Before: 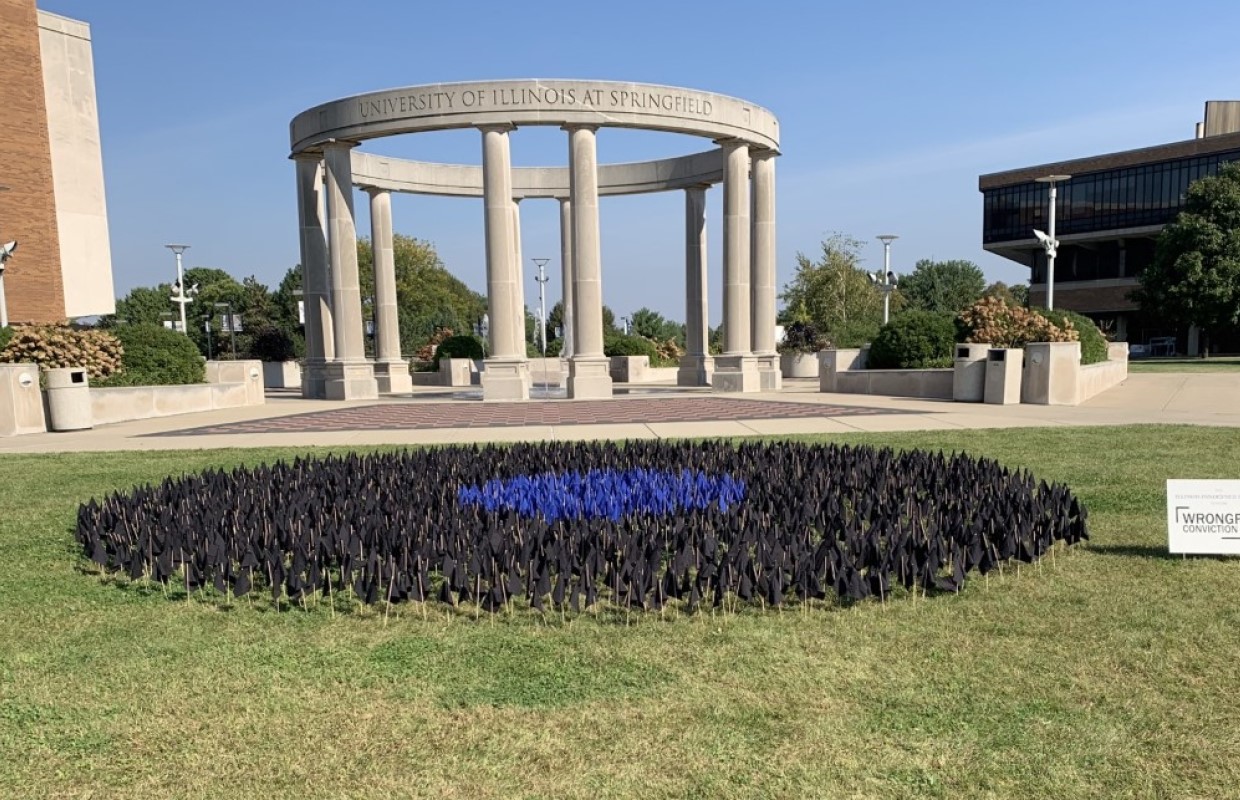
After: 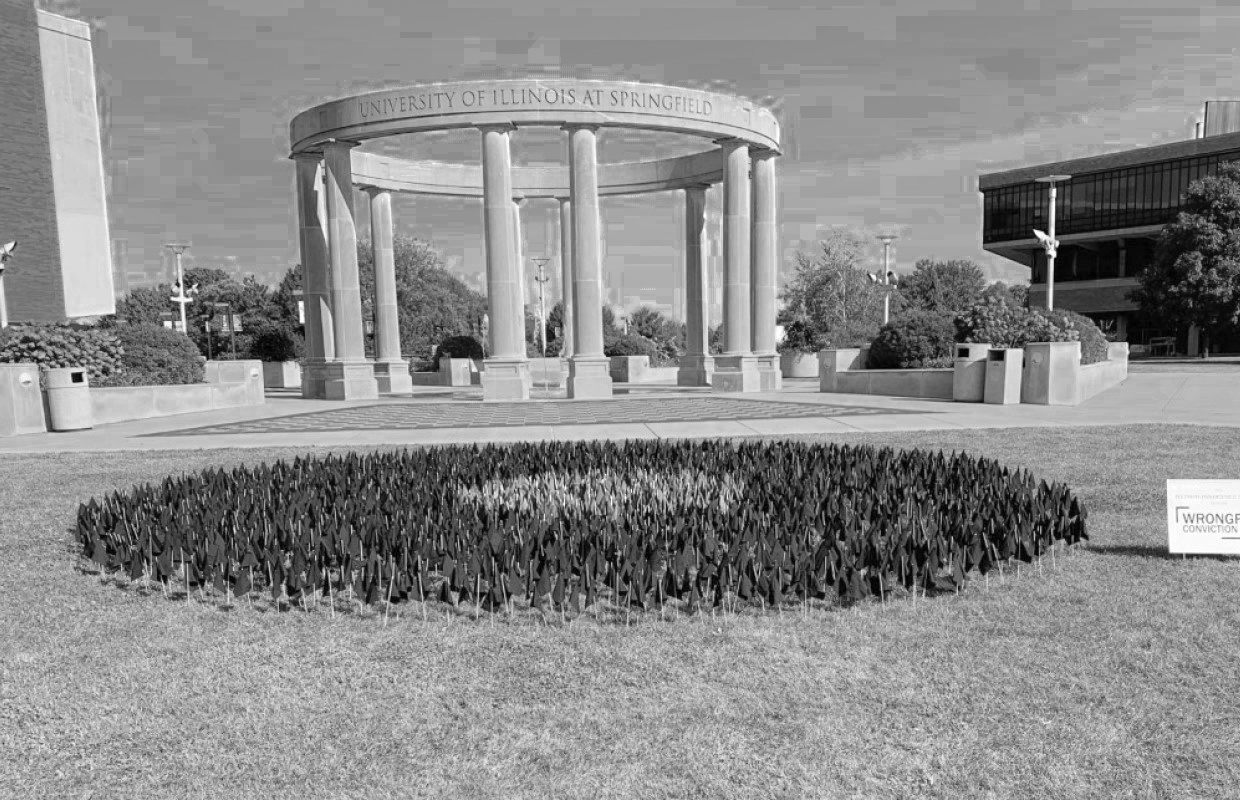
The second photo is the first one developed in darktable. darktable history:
white balance: red 1.004, blue 1.024
contrast brightness saturation: brightness 0.15
color zones: curves: ch0 [(0.002, 0.589) (0.107, 0.484) (0.146, 0.249) (0.217, 0.352) (0.309, 0.525) (0.39, 0.404) (0.455, 0.169) (0.597, 0.055) (0.724, 0.212) (0.775, 0.691) (0.869, 0.571) (1, 0.587)]; ch1 [(0, 0) (0.143, 0) (0.286, 0) (0.429, 0) (0.571, 0) (0.714, 0) (0.857, 0)]
